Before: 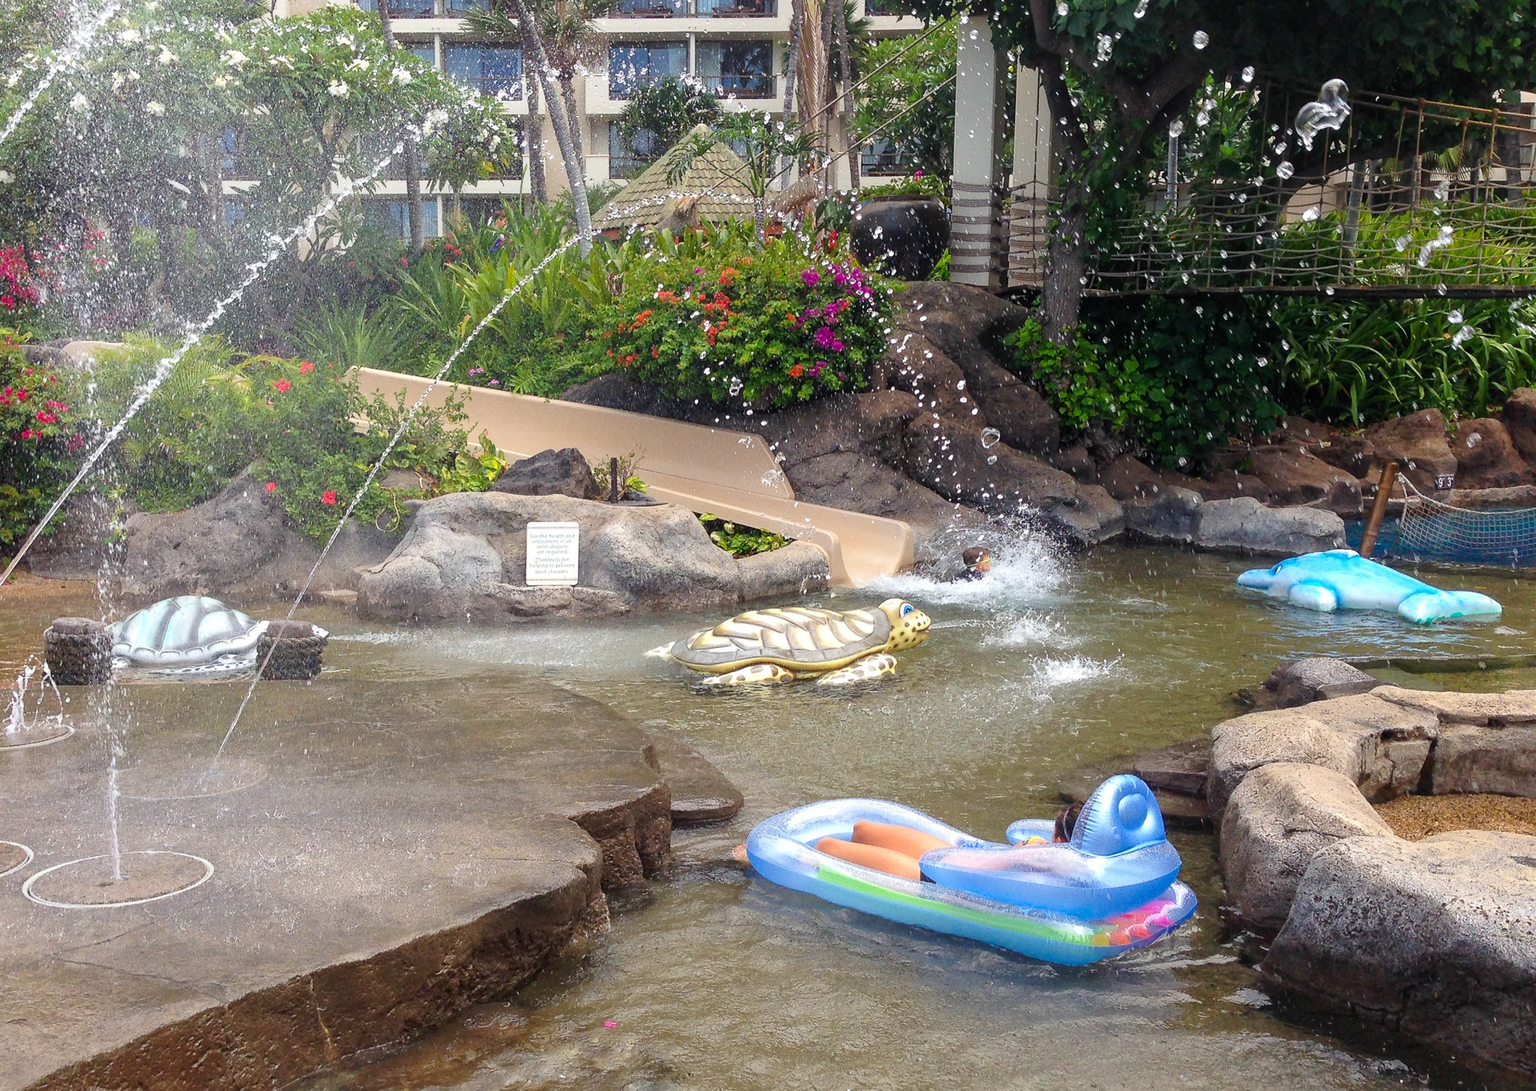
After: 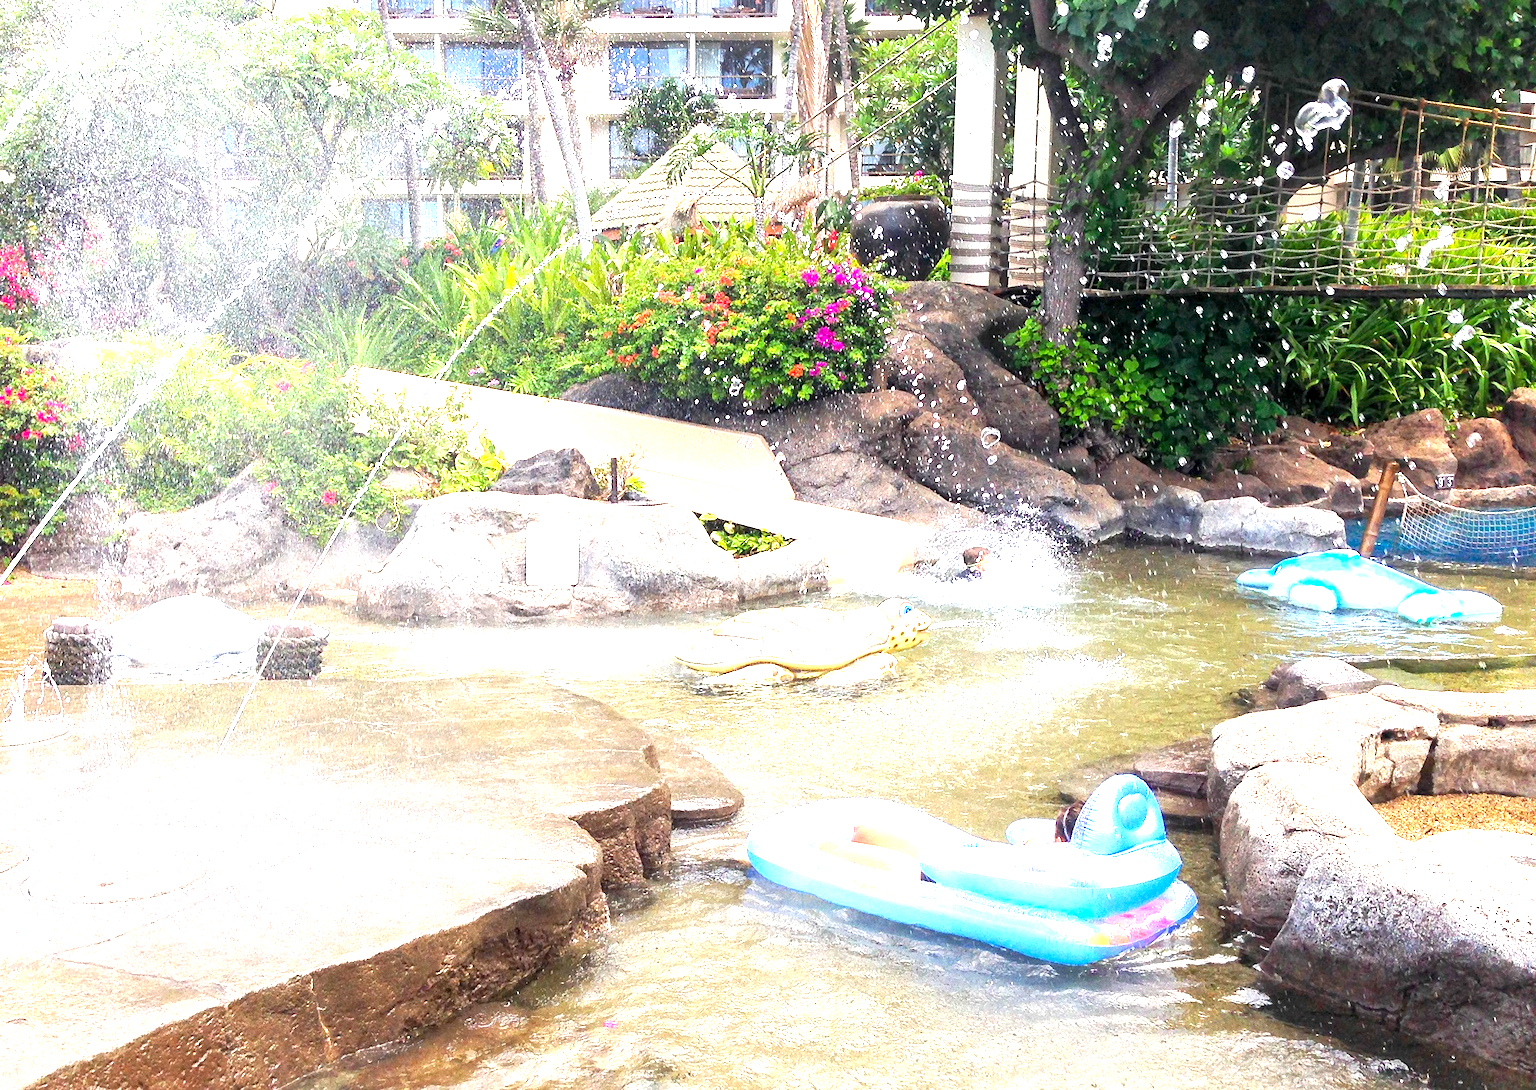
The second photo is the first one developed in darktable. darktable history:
exposure: black level correction 0.001, exposure 1.992 EV, compensate exposure bias true
